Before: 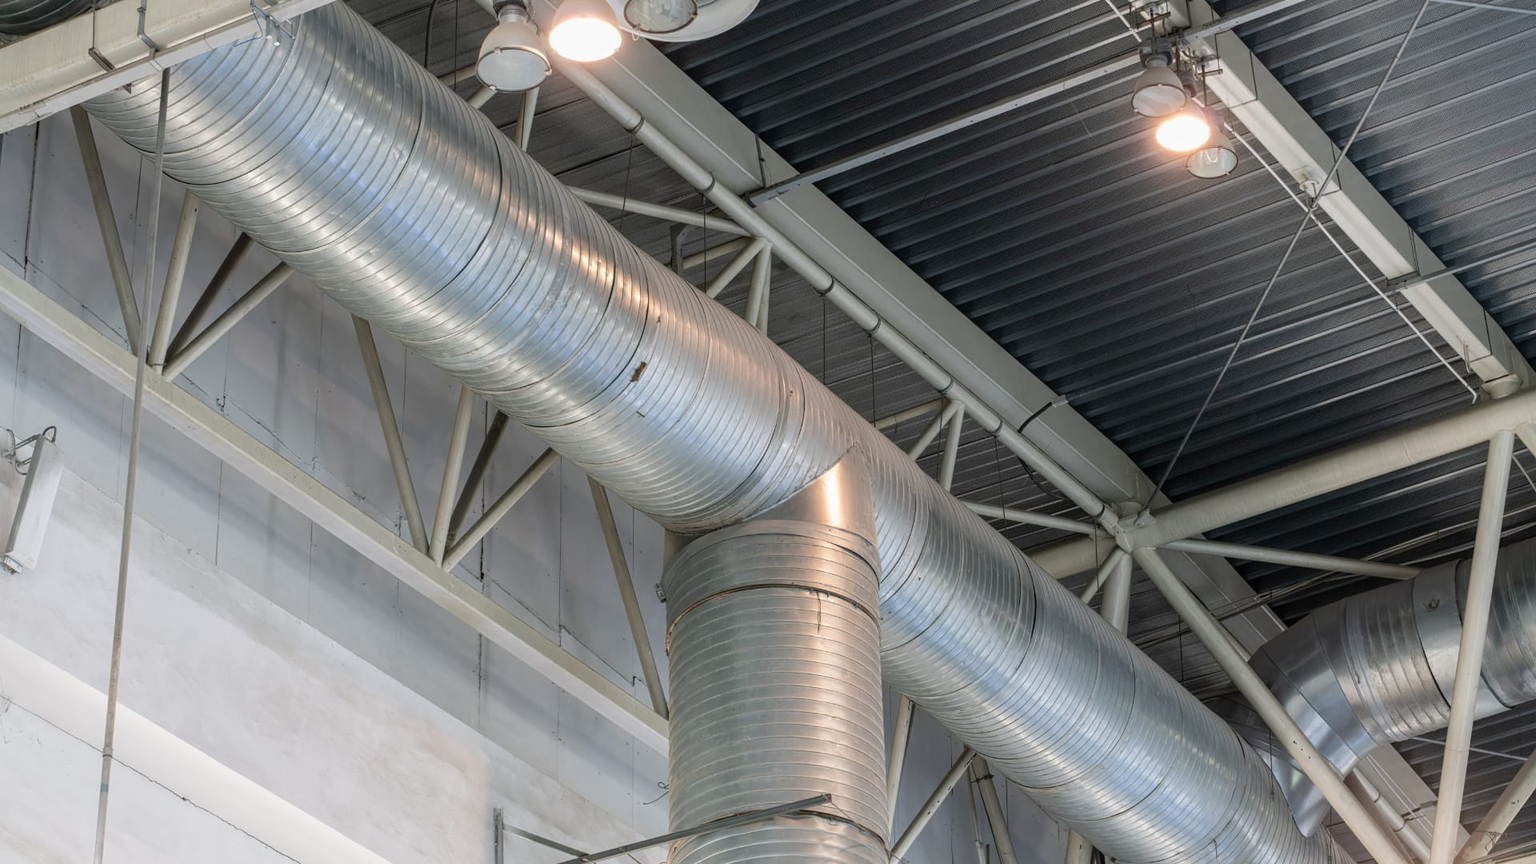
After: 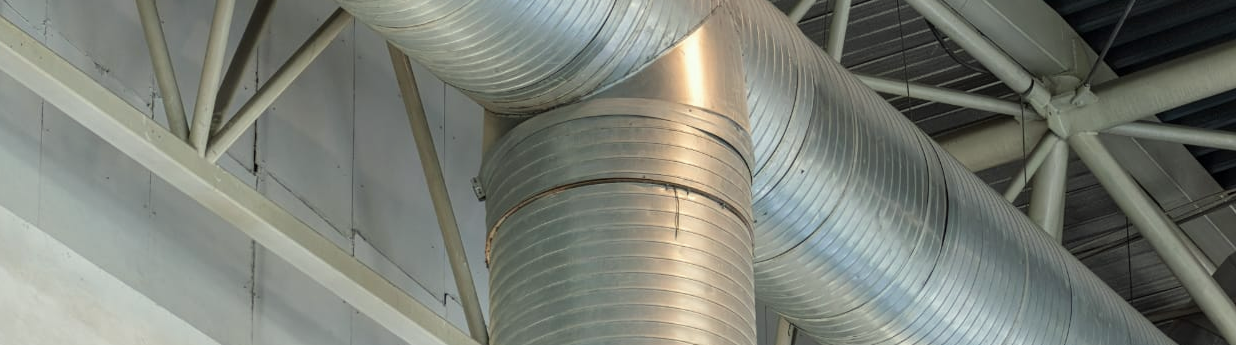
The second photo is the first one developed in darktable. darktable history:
crop: left 18.091%, top 51.13%, right 17.525%, bottom 16.85%
color correction: highlights a* -4.28, highlights b* 6.53
